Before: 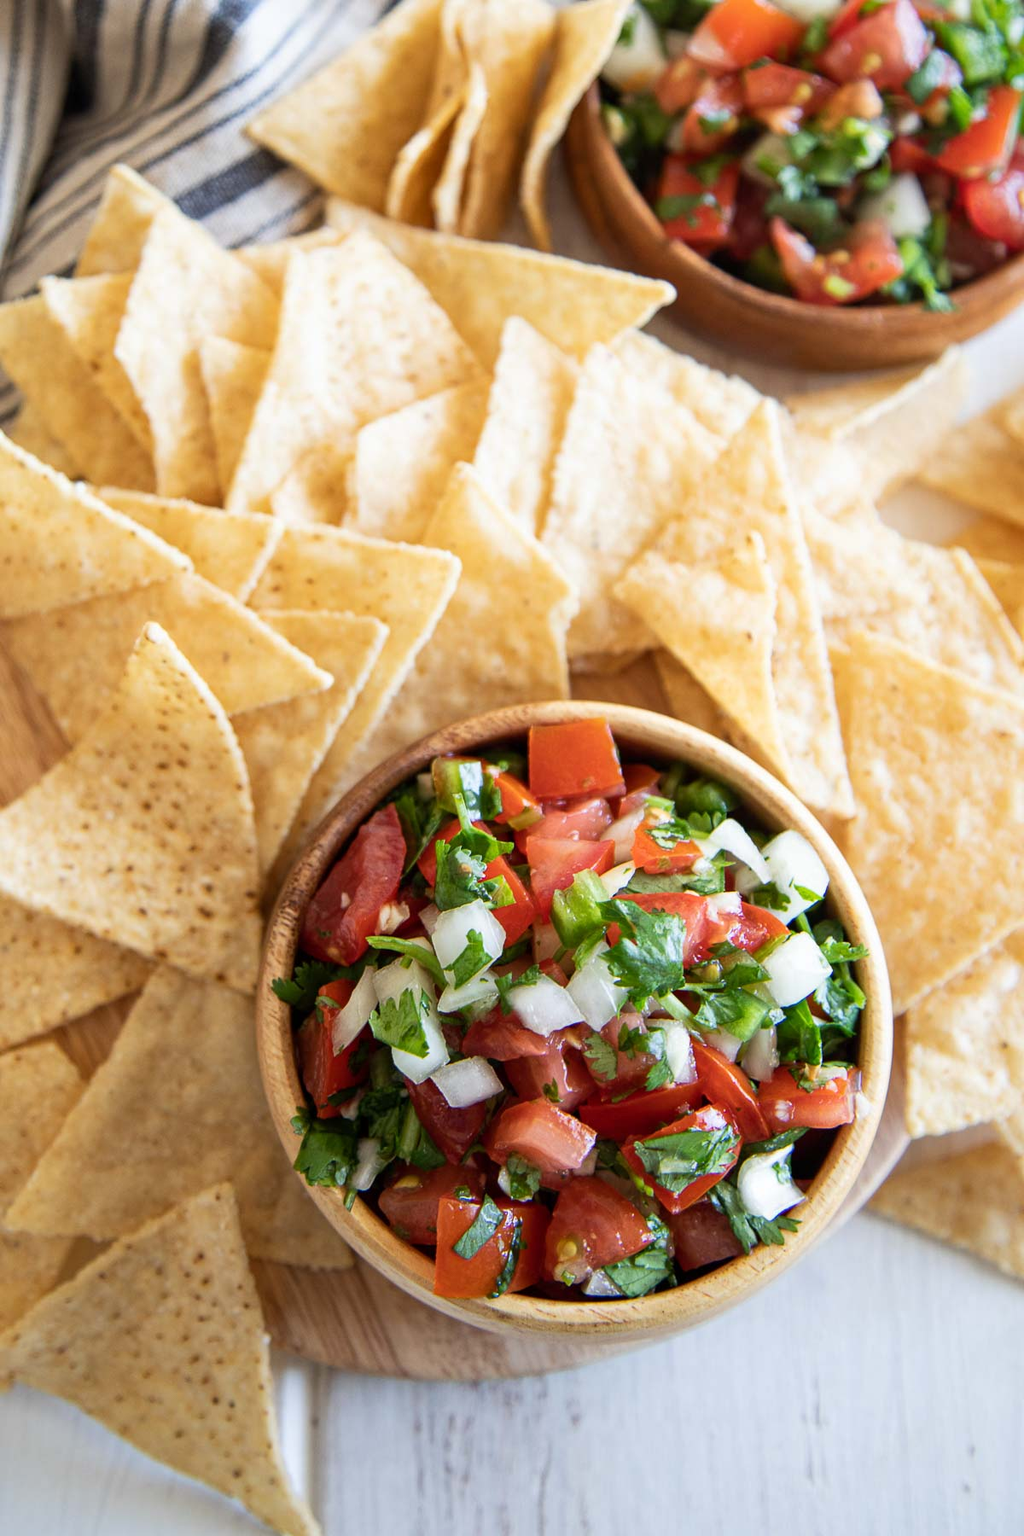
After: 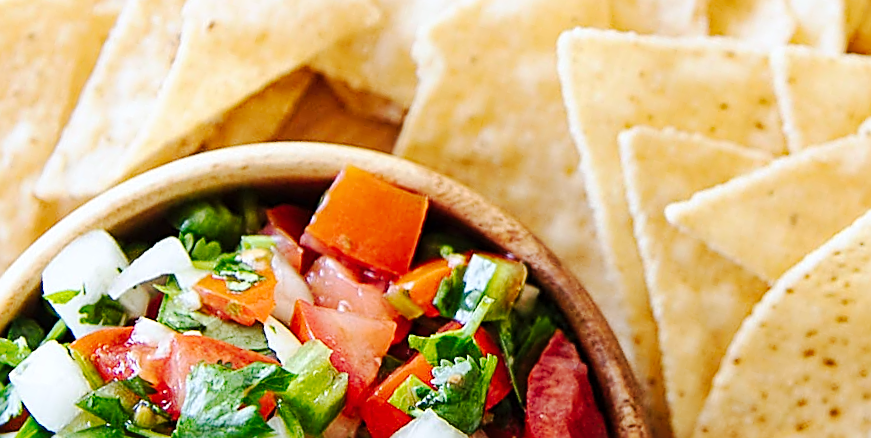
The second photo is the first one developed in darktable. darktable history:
sharpen: amount 0.901
white balance: red 0.98, blue 1.034
crop and rotate: angle 16.12°, top 30.835%, bottom 35.653%
tone curve: curves: ch0 [(0, 0) (0.003, 0.002) (0.011, 0.009) (0.025, 0.018) (0.044, 0.03) (0.069, 0.043) (0.1, 0.057) (0.136, 0.079) (0.177, 0.125) (0.224, 0.178) (0.277, 0.255) (0.335, 0.341) (0.399, 0.443) (0.468, 0.553) (0.543, 0.644) (0.623, 0.718) (0.709, 0.779) (0.801, 0.849) (0.898, 0.929) (1, 1)], preserve colors none
